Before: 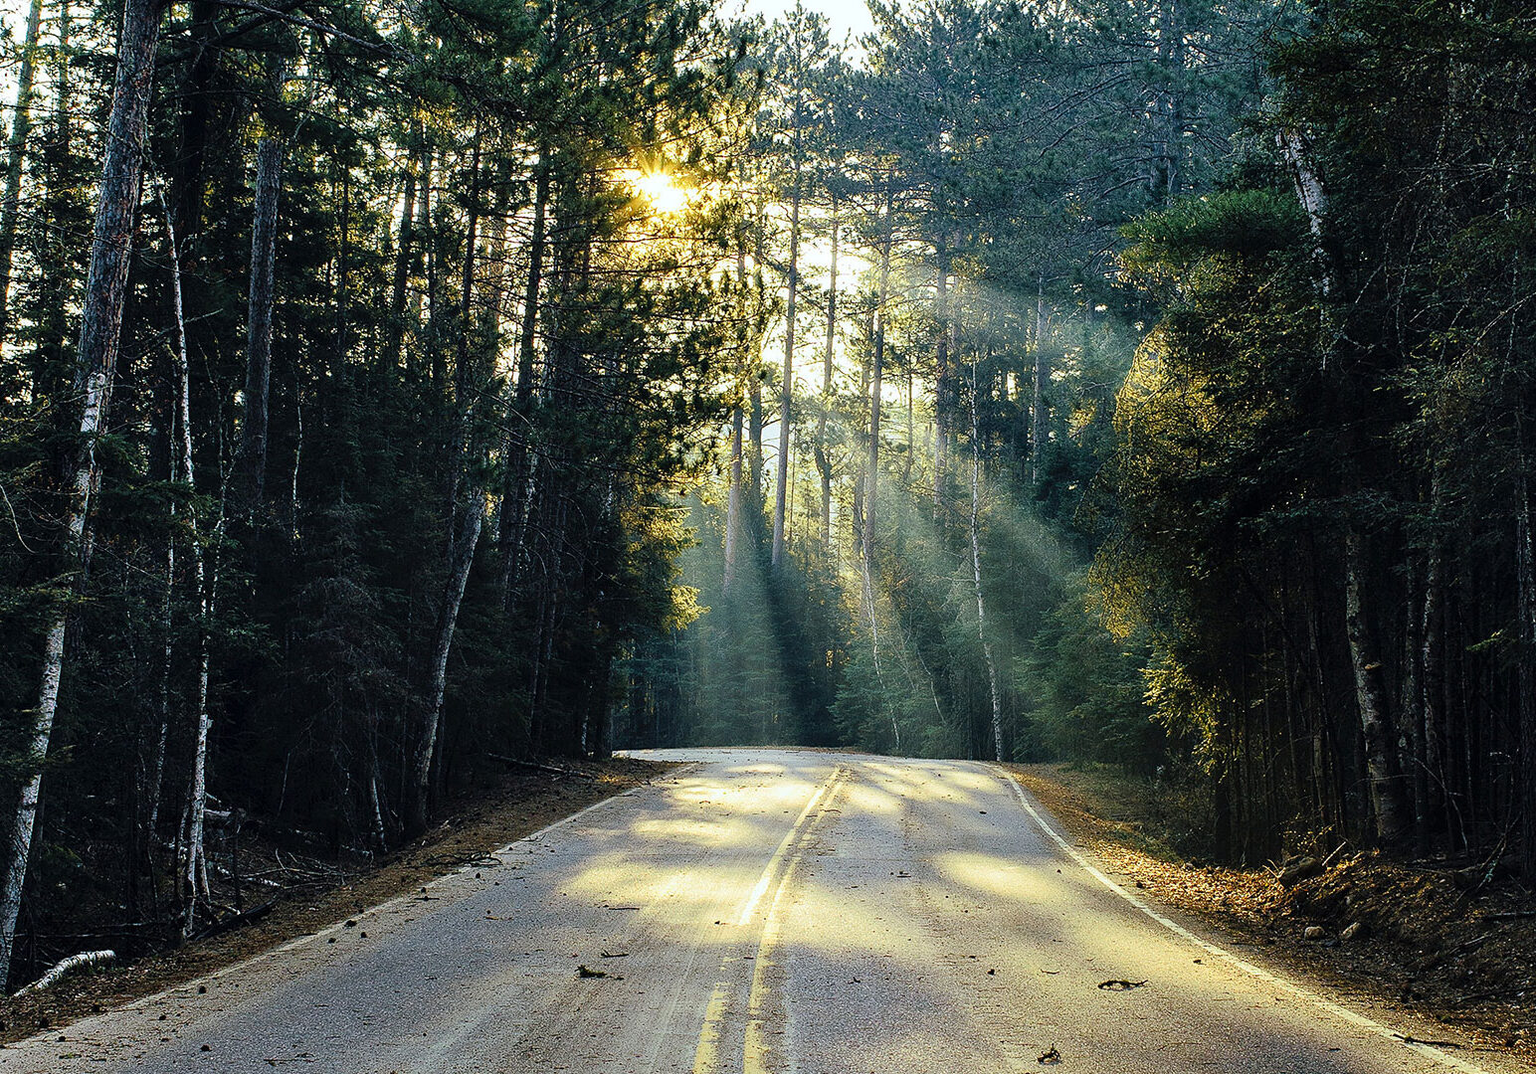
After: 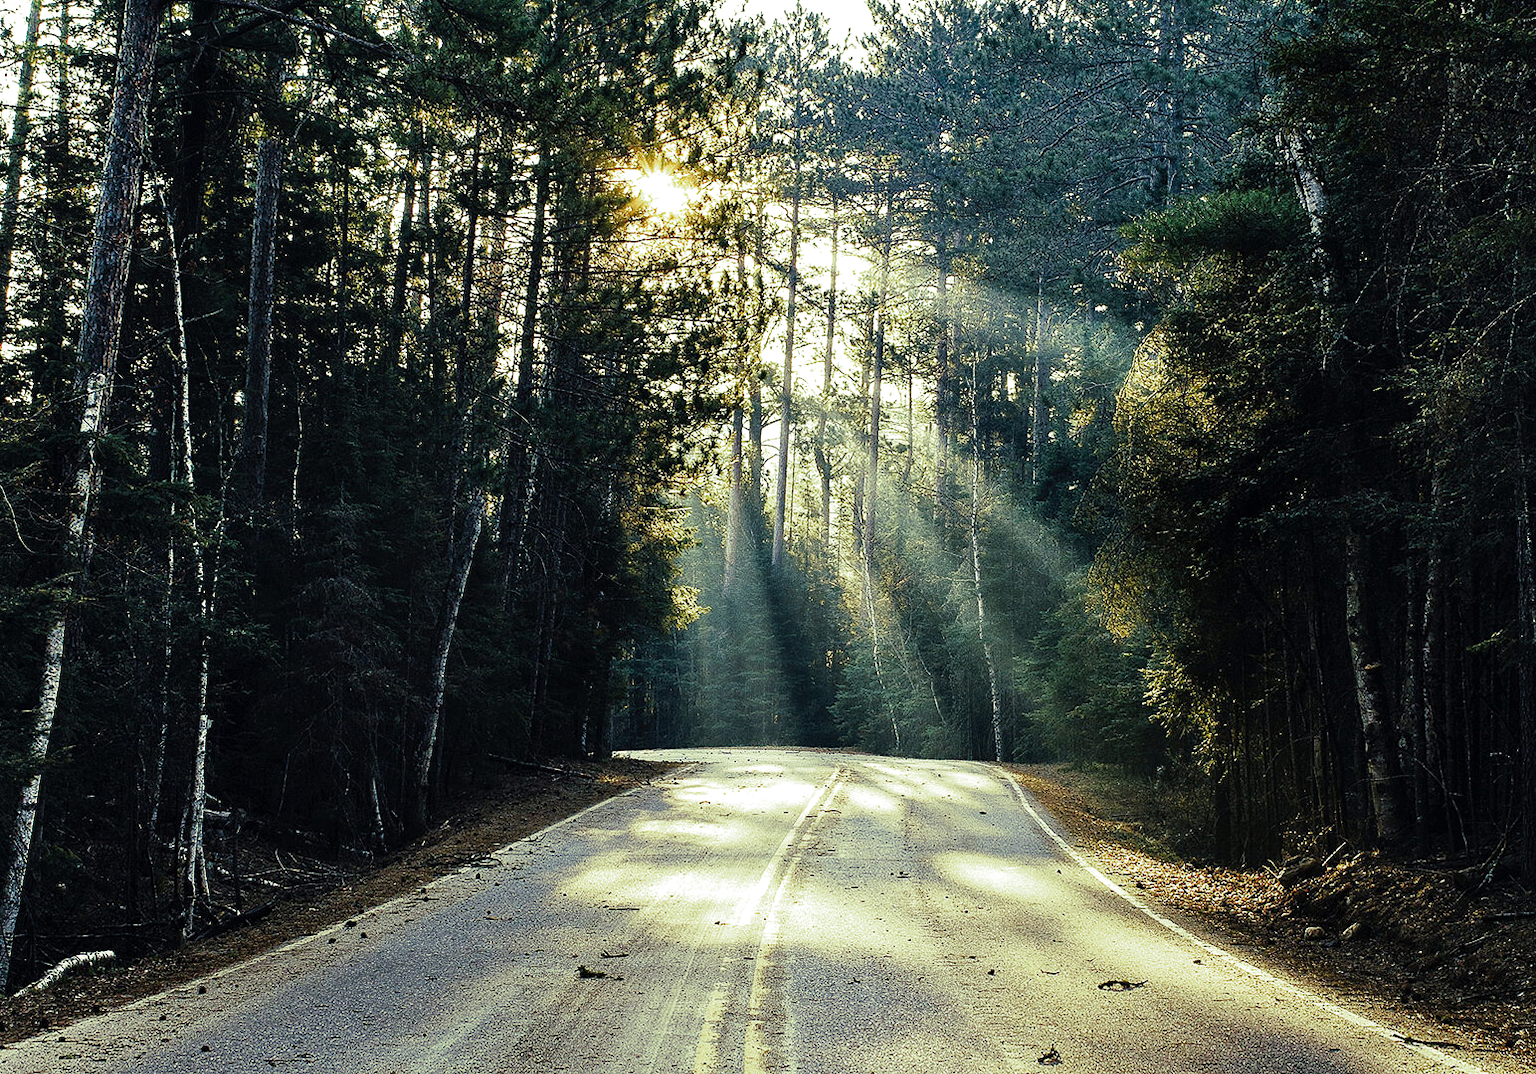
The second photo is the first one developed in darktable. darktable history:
tone equalizer: -8 EV -0.417 EV, -7 EV -0.389 EV, -6 EV -0.333 EV, -5 EV -0.222 EV, -3 EV 0.222 EV, -2 EV 0.333 EV, -1 EV 0.389 EV, +0 EV 0.417 EV, edges refinement/feathering 500, mask exposure compensation -1.57 EV, preserve details no
split-toning: shadows › hue 290.82°, shadows › saturation 0.34, highlights › saturation 0.38, balance 0, compress 50%
